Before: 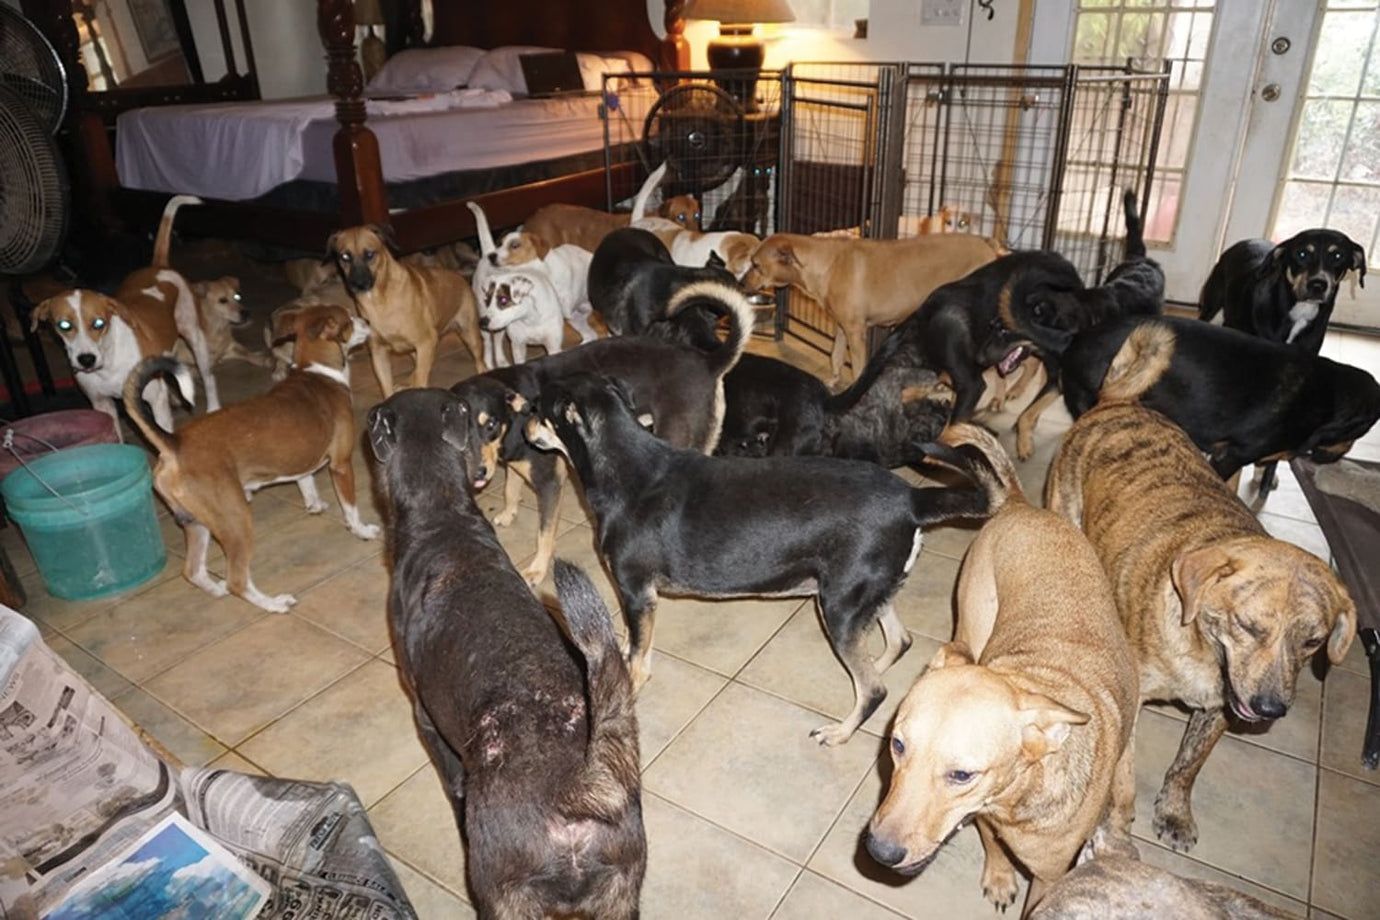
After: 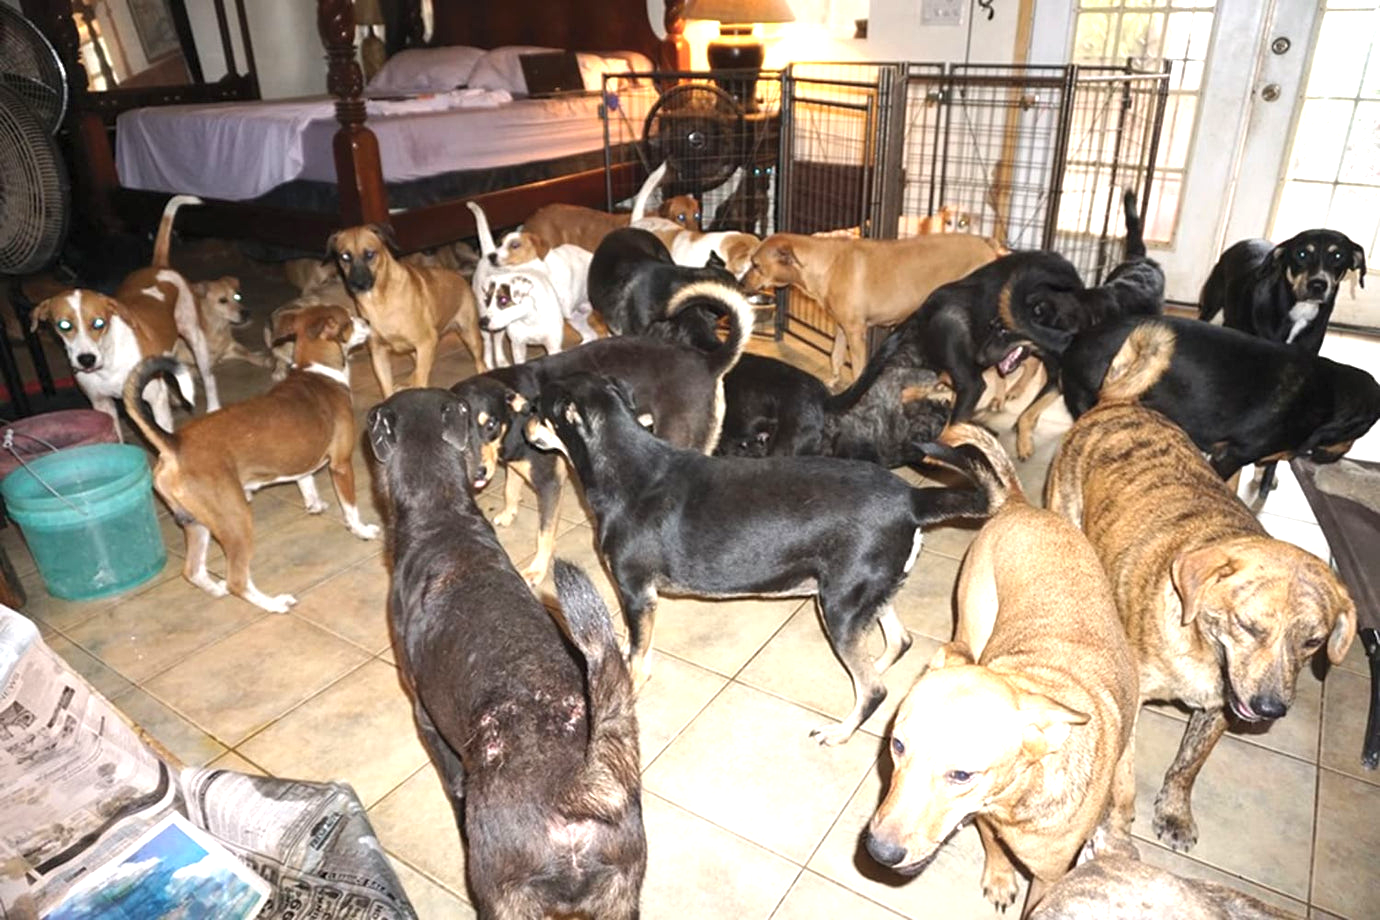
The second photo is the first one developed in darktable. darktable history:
exposure: exposure 0.94 EV, compensate highlight preservation false
